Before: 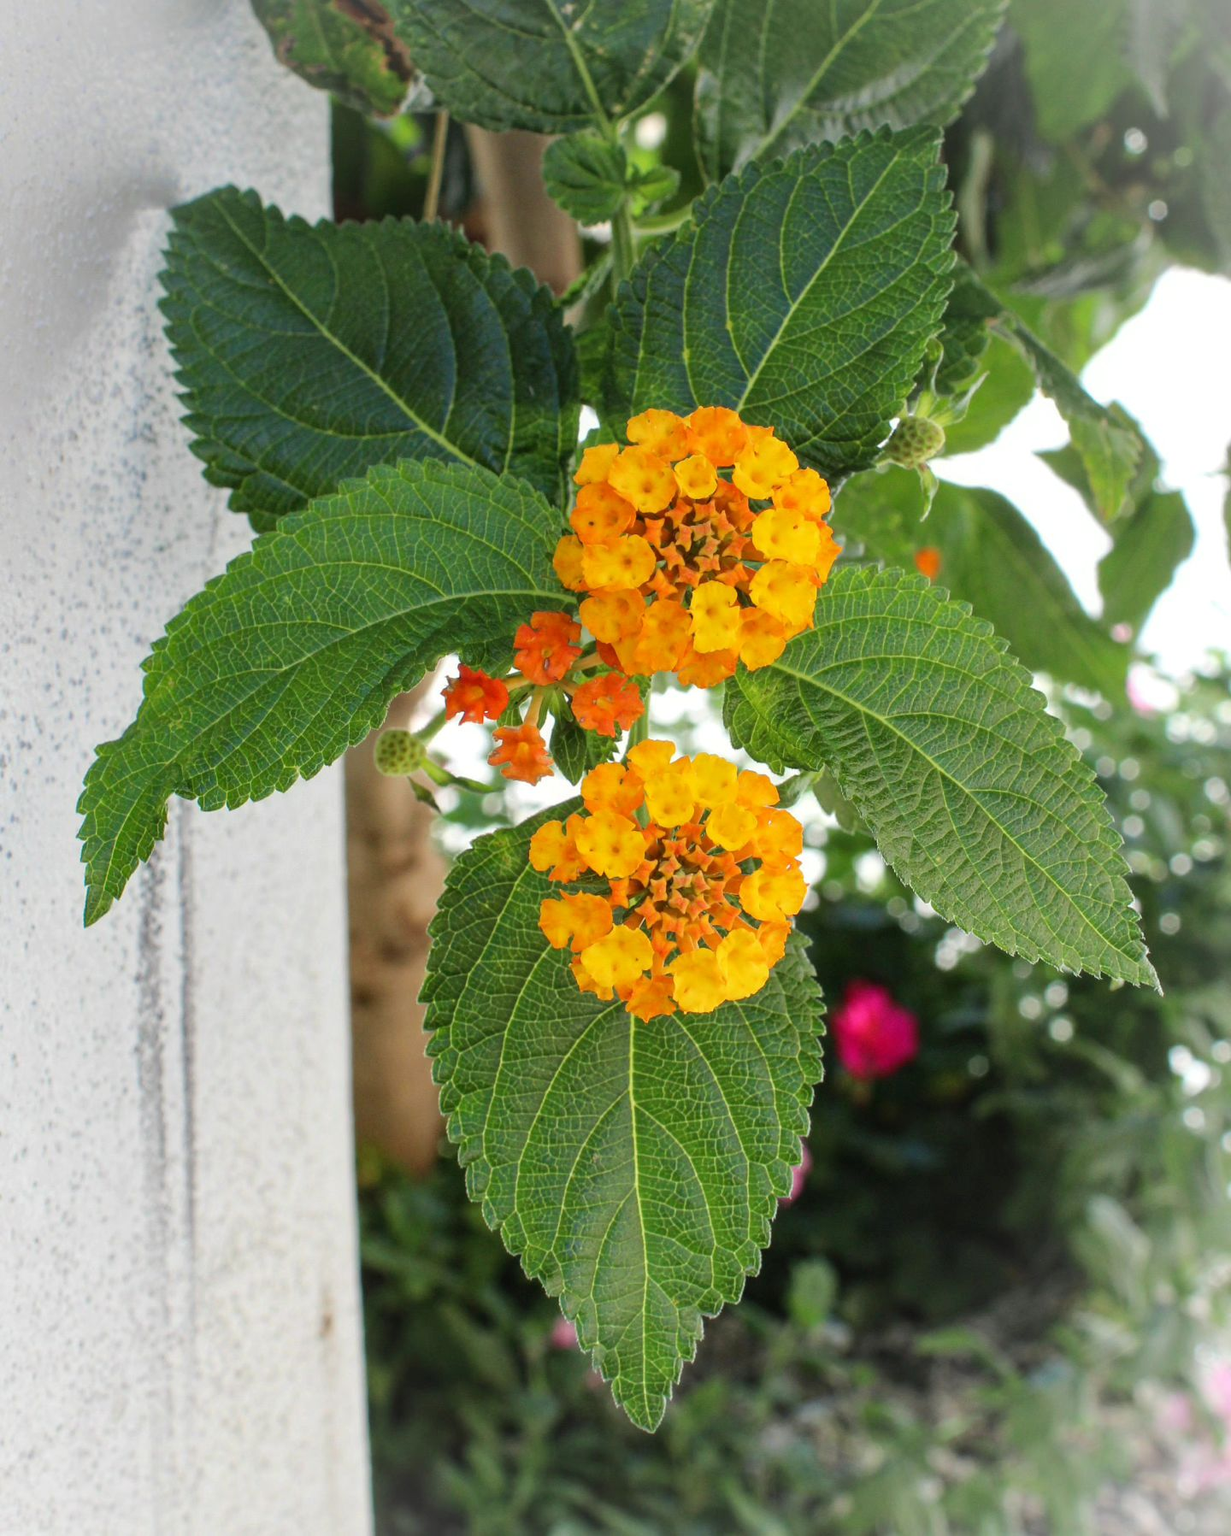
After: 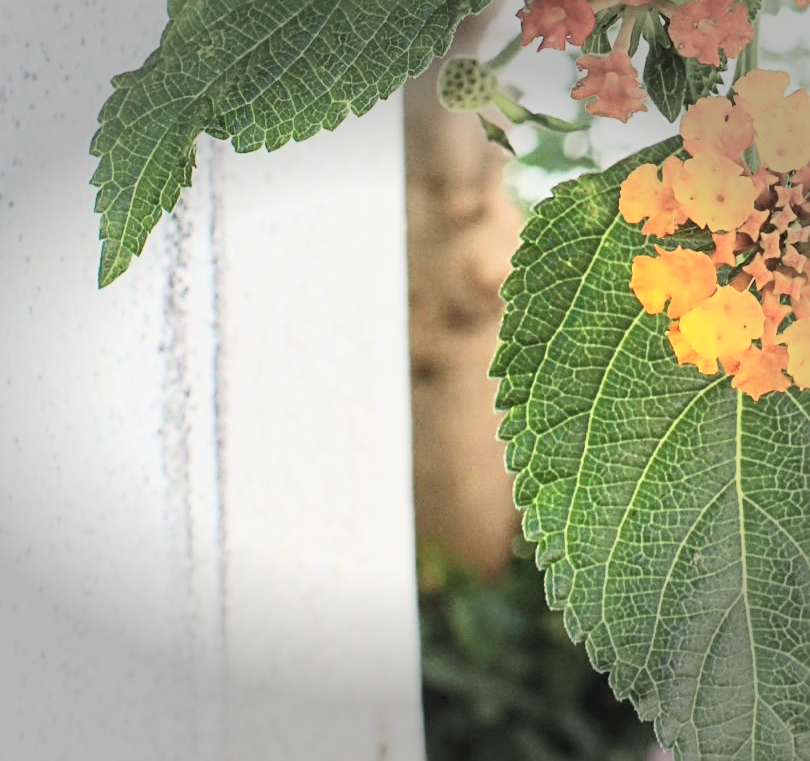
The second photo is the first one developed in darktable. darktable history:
sharpen: radius 3.099
contrast brightness saturation: contrast 0.375, brightness 0.539
contrast equalizer: octaves 7, y [[0.535, 0.543, 0.548, 0.548, 0.542, 0.532], [0.5 ×6], [0.5 ×6], [0 ×6], [0 ×6]], mix -0.306
exposure: exposure -0.155 EV, compensate exposure bias true, compensate highlight preservation false
crop: top 44.332%, right 43.691%, bottom 13.28%
vignetting: fall-off start 70.19%, width/height ratio 1.333, unbound false
